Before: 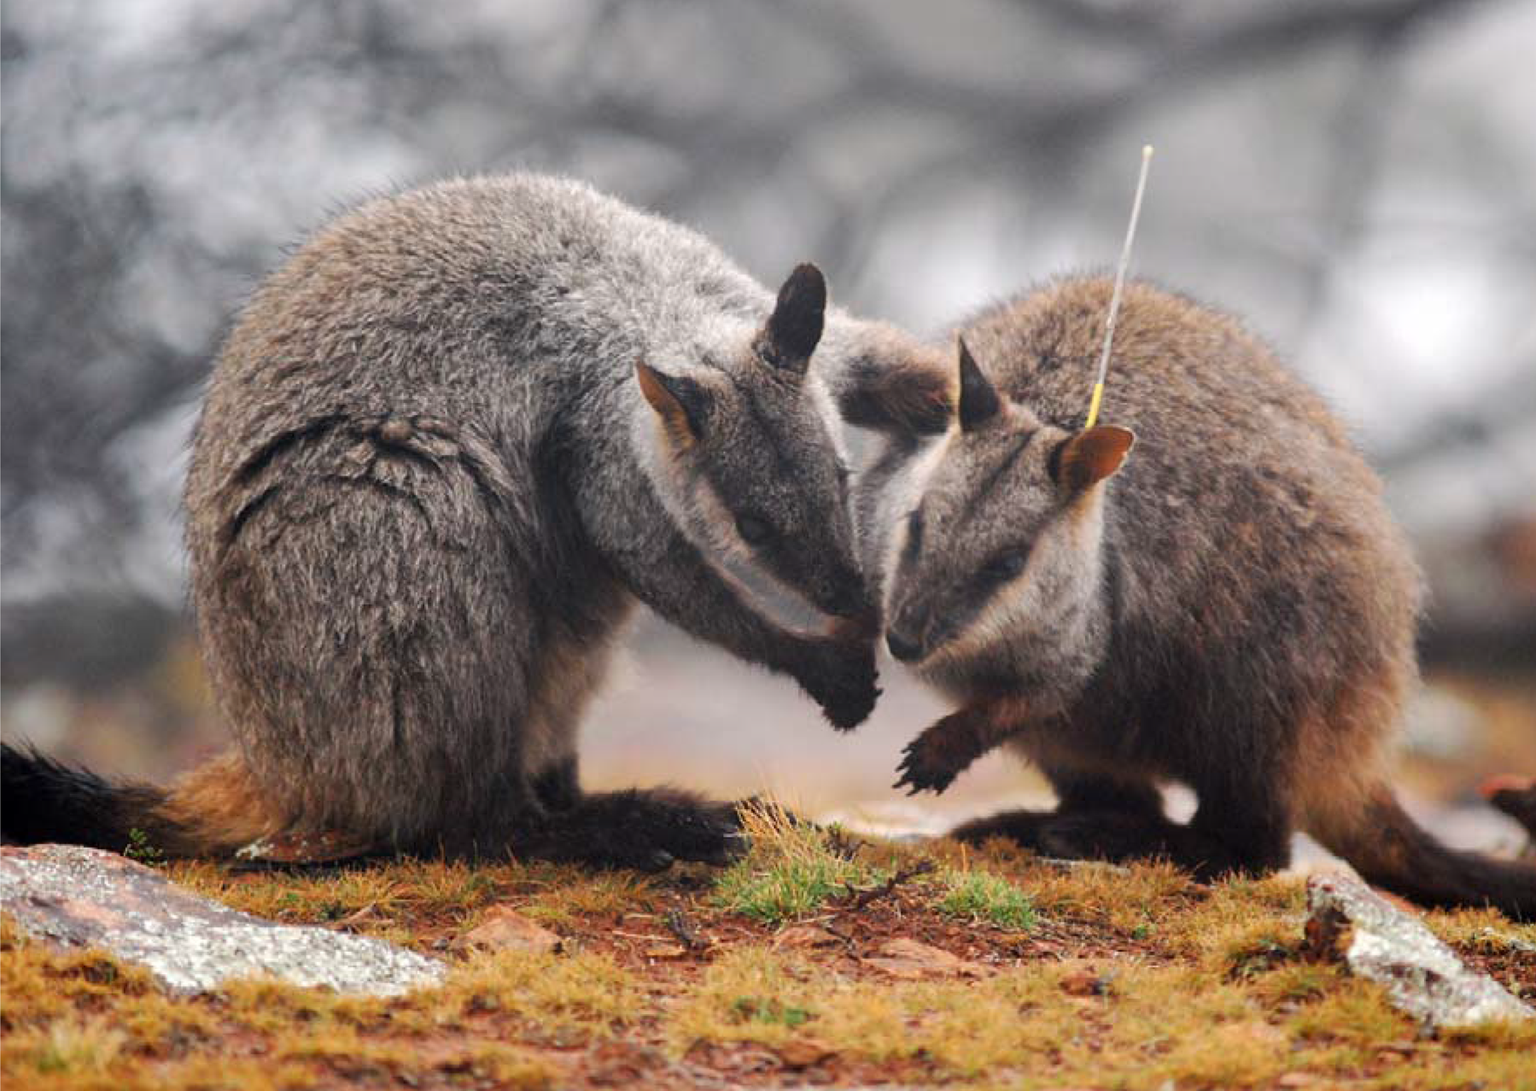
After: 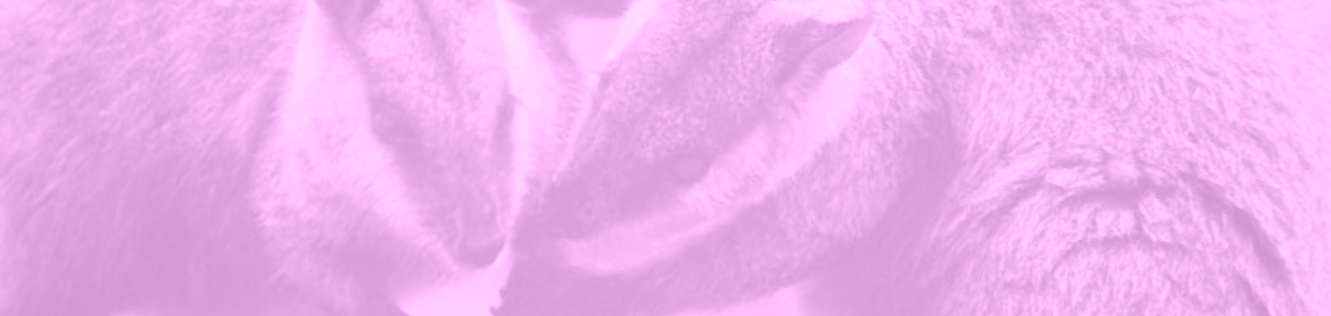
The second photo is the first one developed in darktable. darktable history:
crop and rotate: angle 16.12°, top 30.835%, bottom 35.653%
colorize: hue 331.2°, saturation 75%, source mix 30.28%, lightness 70.52%, version 1
